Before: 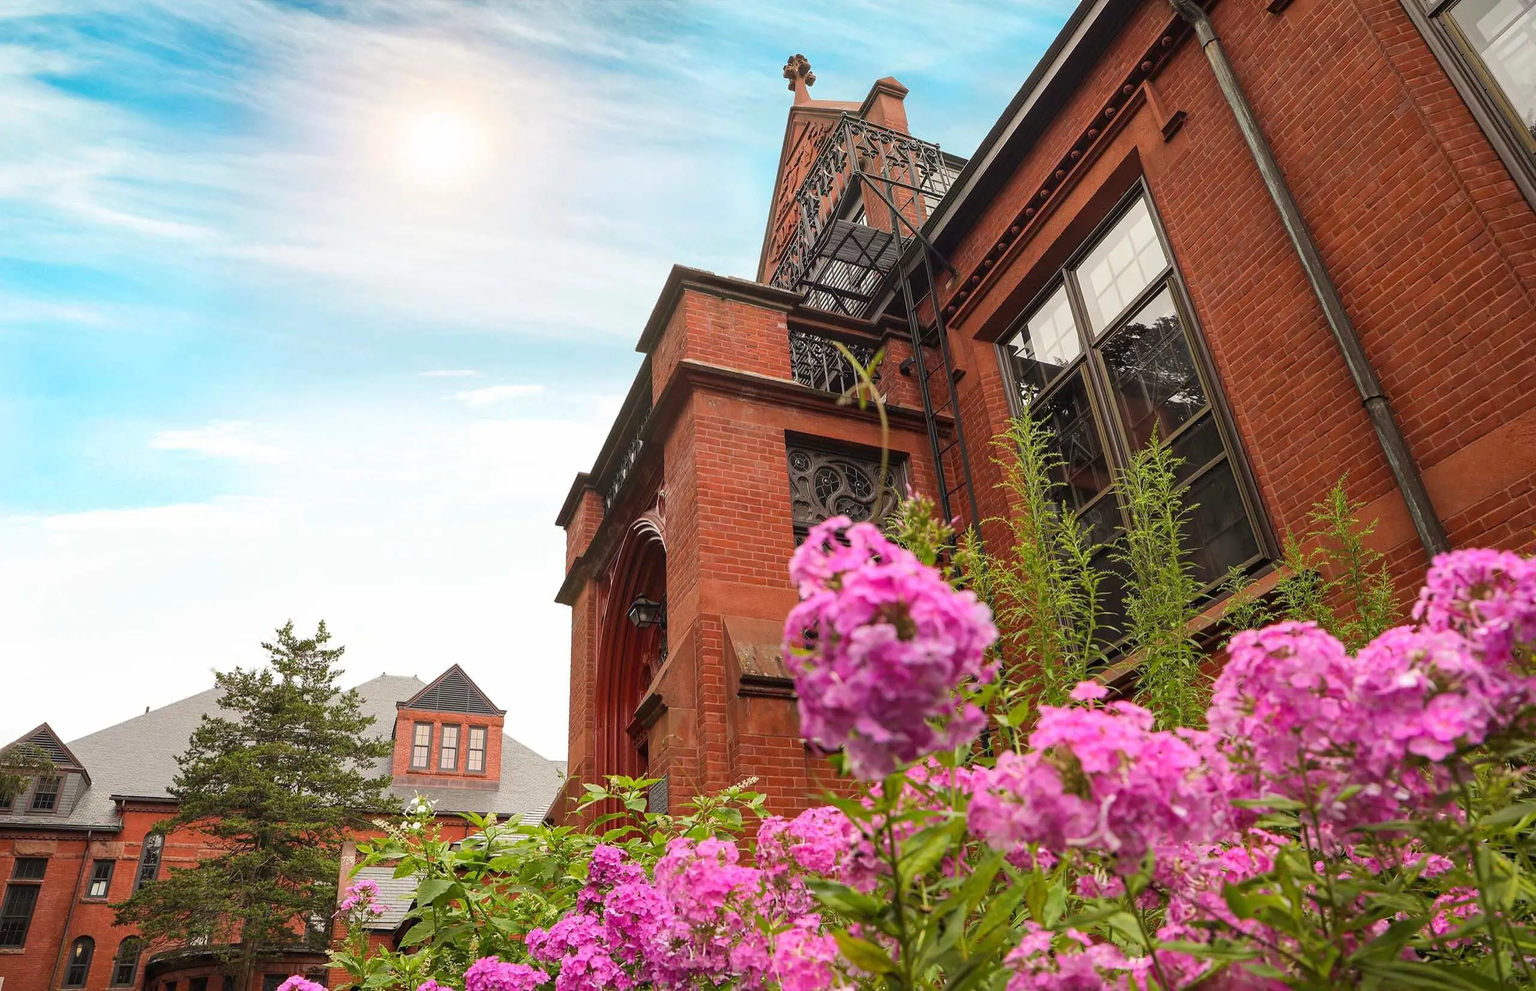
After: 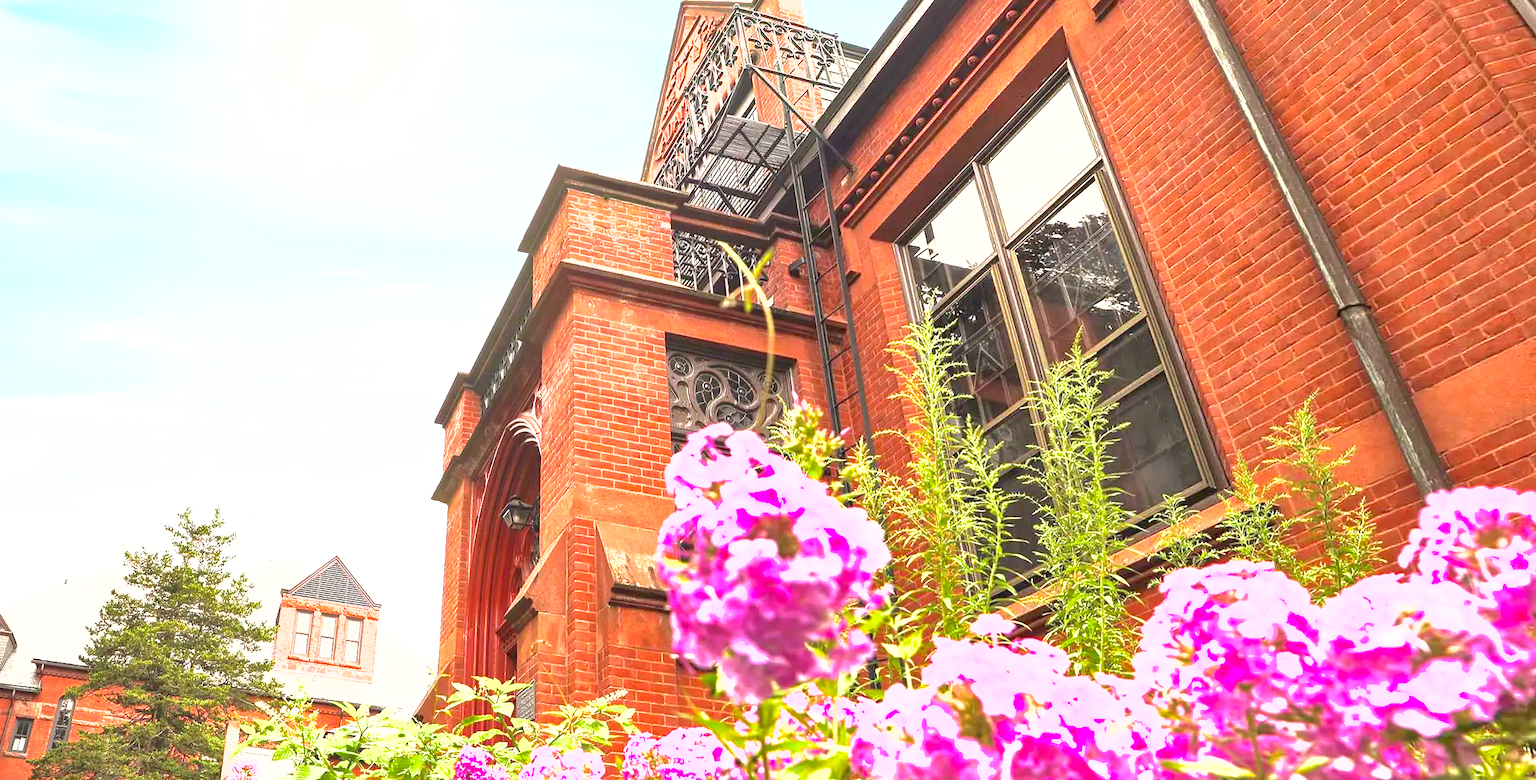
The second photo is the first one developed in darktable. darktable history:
crop: left 1.507%, top 6.147%, right 1.379%, bottom 6.637%
exposure: exposure 2.04 EV, compensate highlight preservation false
shadows and highlights: on, module defaults
rotate and perspective: rotation 1.69°, lens shift (vertical) -0.023, lens shift (horizontal) -0.291, crop left 0.025, crop right 0.988, crop top 0.092, crop bottom 0.842
